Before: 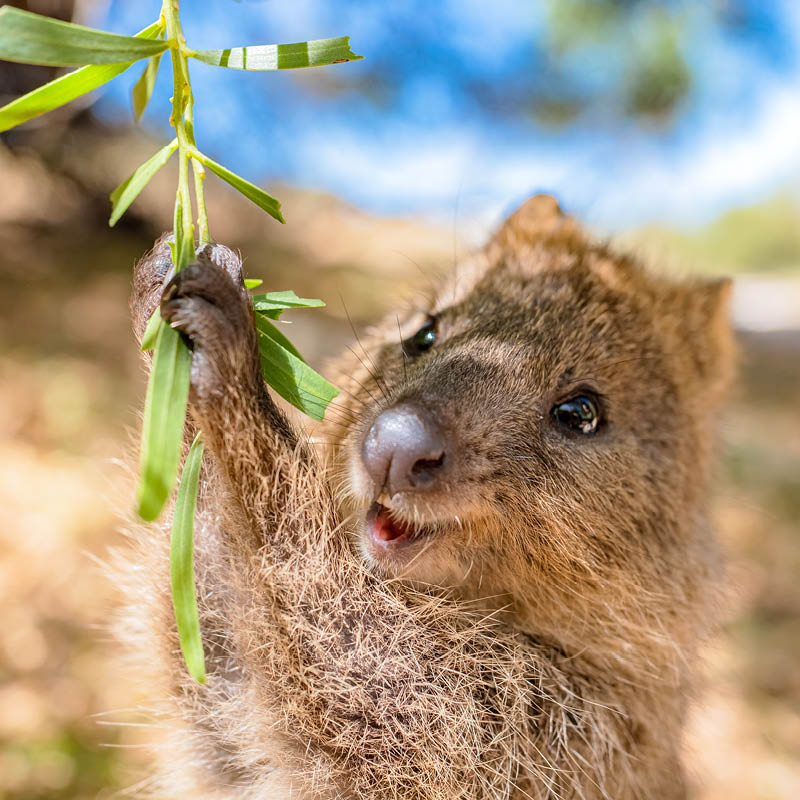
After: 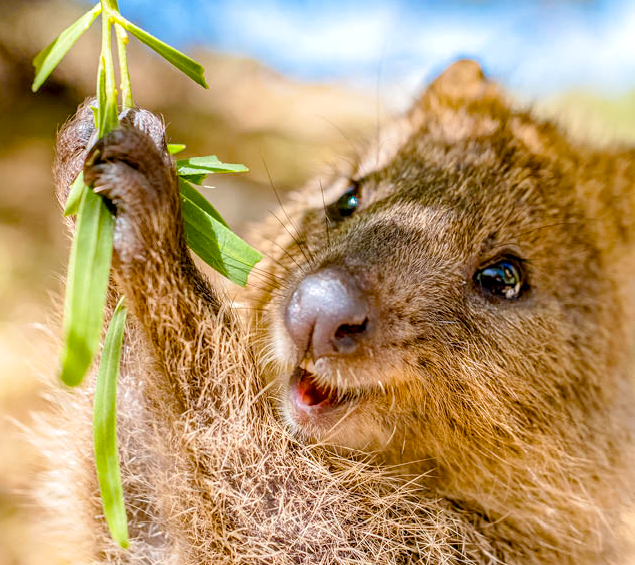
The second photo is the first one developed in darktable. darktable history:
local contrast: on, module defaults
crop: left 9.712%, top 16.928%, right 10.845%, bottom 12.332%
color balance rgb: perceptual saturation grading › global saturation 35%, perceptual saturation grading › highlights -30%, perceptual saturation grading › shadows 35%, perceptual brilliance grading › global brilliance 3%, perceptual brilliance grading › highlights -3%, perceptual brilliance grading › shadows 3%
